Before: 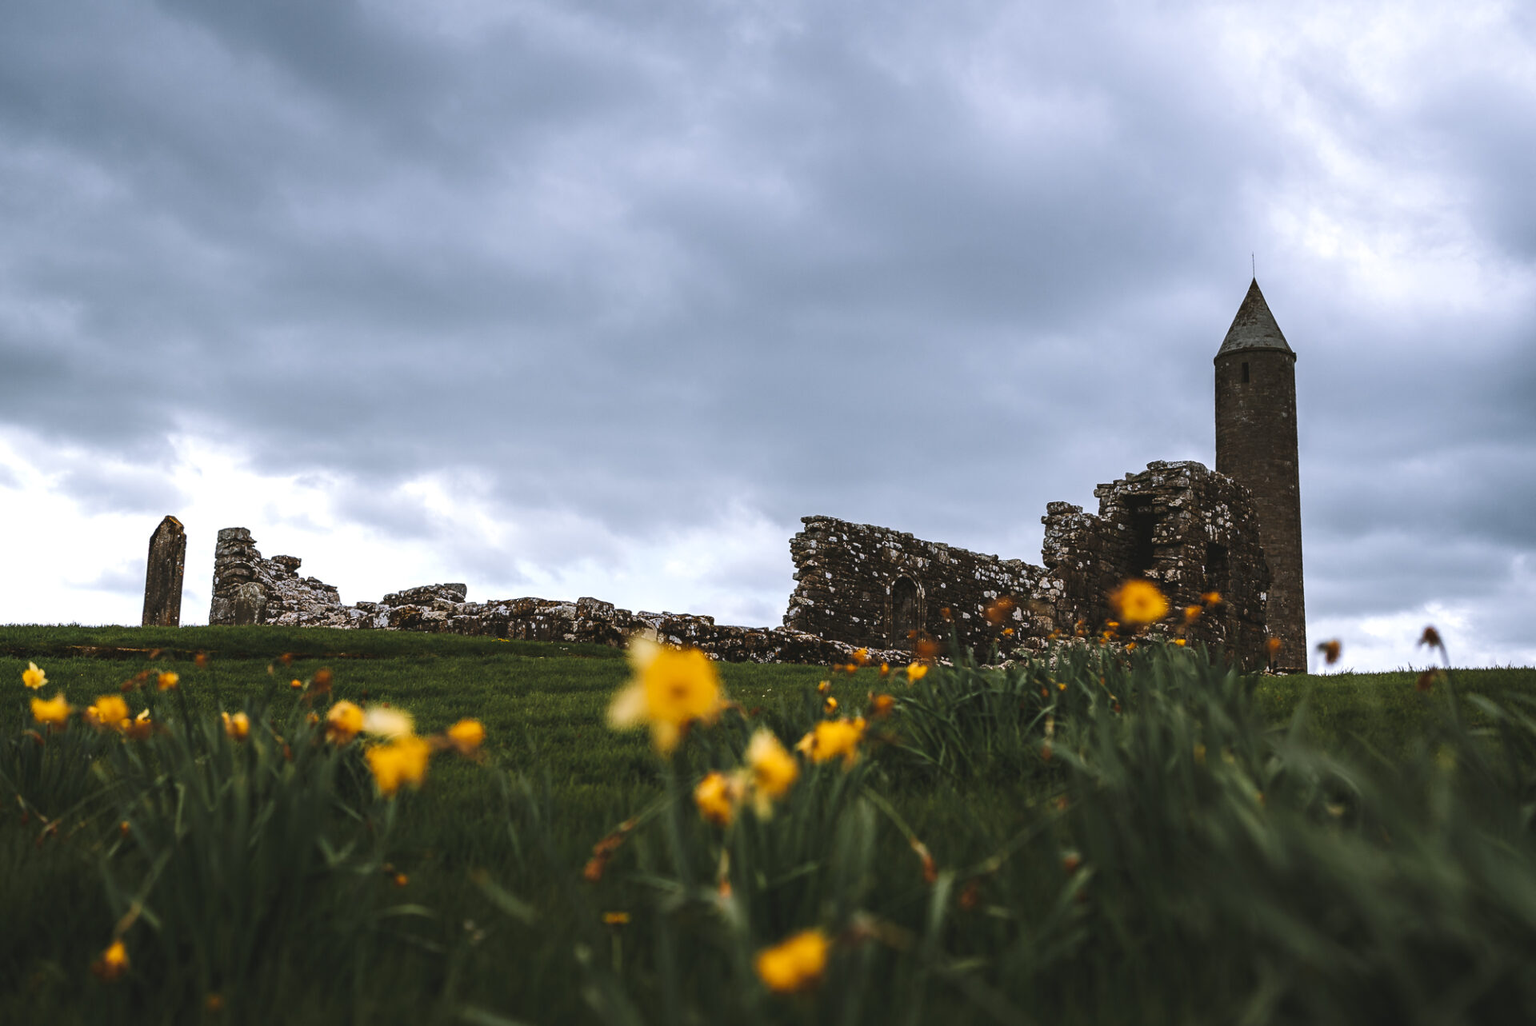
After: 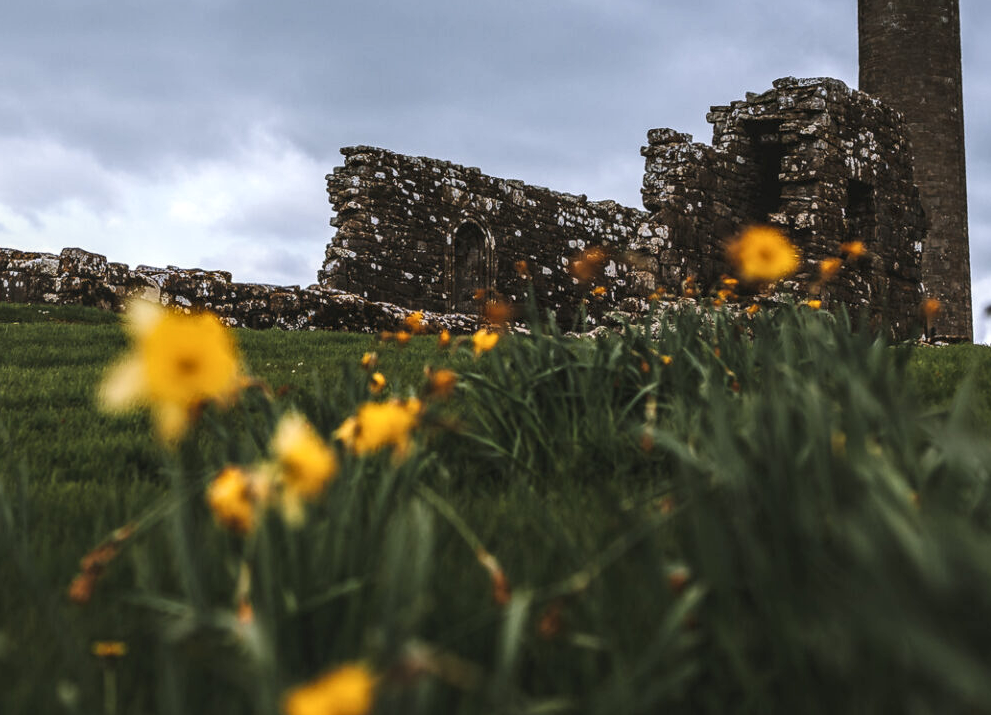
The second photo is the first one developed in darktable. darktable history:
local contrast: detail 130%
crop: left 34.428%, top 38.951%, right 13.918%, bottom 5.263%
